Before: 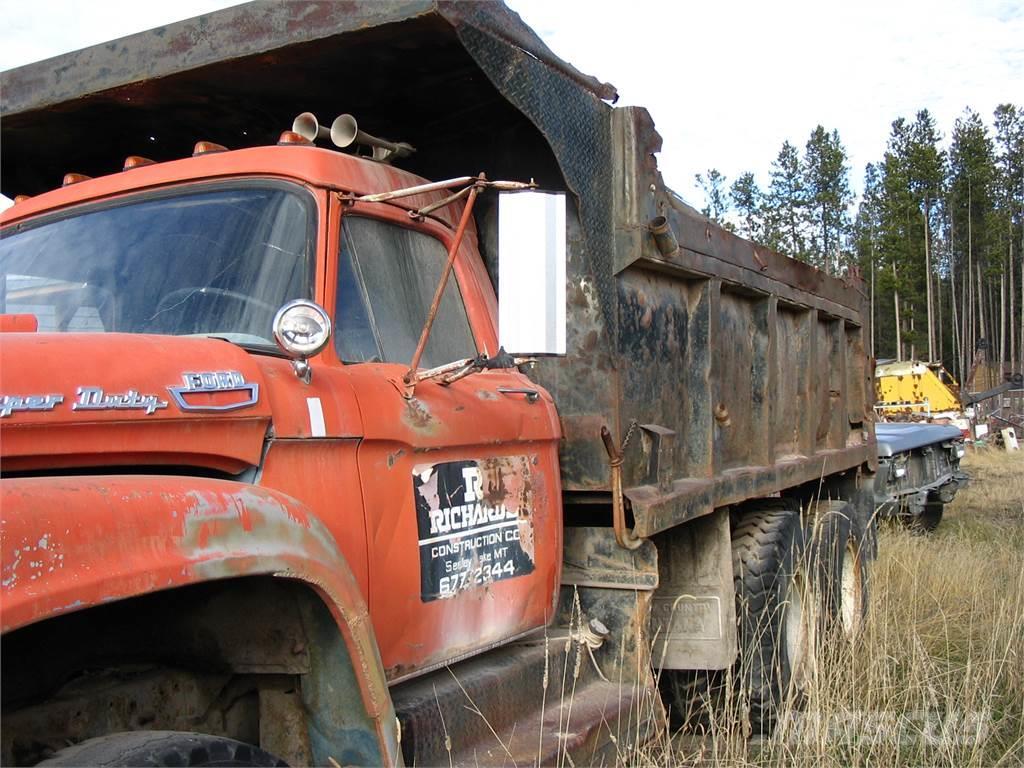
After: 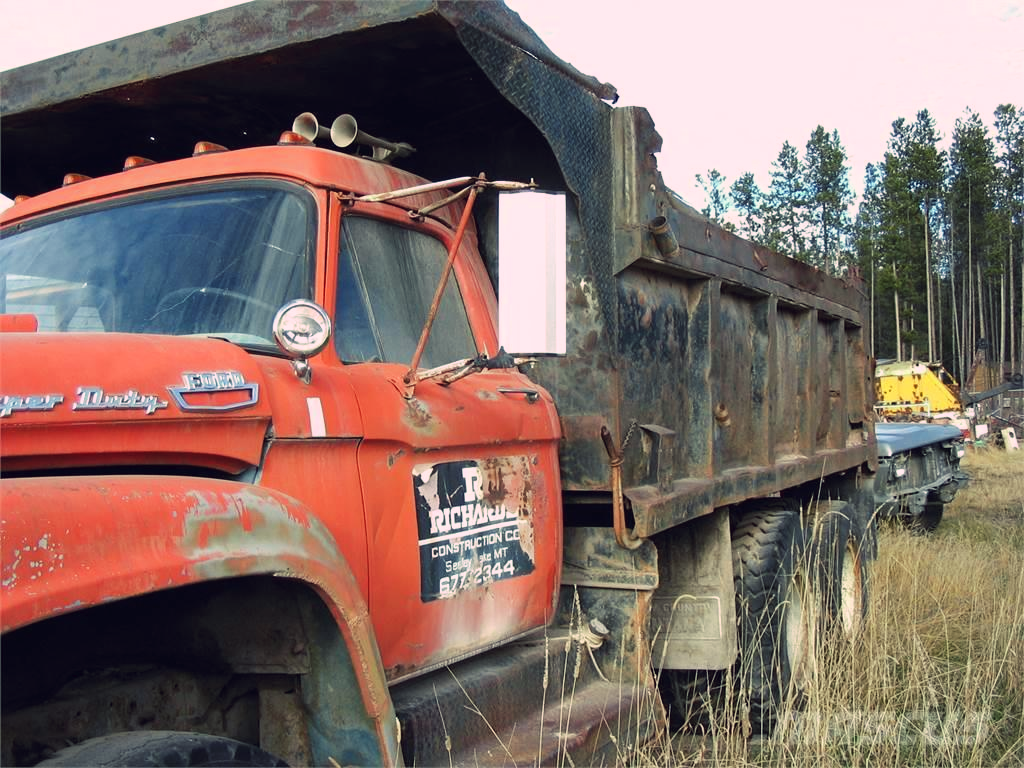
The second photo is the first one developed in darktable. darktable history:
tone curve: curves: ch0 [(0, 0) (0.003, 0.014) (0.011, 0.019) (0.025, 0.029) (0.044, 0.047) (0.069, 0.071) (0.1, 0.101) (0.136, 0.131) (0.177, 0.166) (0.224, 0.212) (0.277, 0.263) (0.335, 0.32) (0.399, 0.387) (0.468, 0.459) (0.543, 0.541) (0.623, 0.626) (0.709, 0.717) (0.801, 0.813) (0.898, 0.909) (1, 1)], preserve colors none
color look up table: target L [99.3, 97.57, 87.43, 87.37, 77.89, 72.48, 73.7, 56.98, 47.12, 10.75, 201.48, 87.12, 83.55, 80.06, 78.56, 68.86, 67.93, 68.64, 58.63, 48.96, 49.22, 41.65, 30.73, 30.12, 15.3, 95.98, 80.08, 68.48, 66.4, 61.97, 56.46, 57.4, 54.98, 50.45, 43.51, 47.54, 36.39, 35.65, 36.6, 32.42, 13.54, 1.608, 96.79, 88.54, 72.41, 69.59, 66.25, 46.19, 29.06], target a [-33.45, -43.03, -72.69, -68.1, -28.44, -24.8, -65.02, -48.41, -19.44, -10.79, 0, 1.55, 7.251, 17.54, 5.428, 43.05, 38.35, 19.14, 3.306, 53.62, 69.84, 63.68, 29.69, 3.442, 36.5, 18.07, 17.98, 25.23, 56.86, -3.195, 78.59, 79.04, 41.8, 0.939, 6.472, 69.97, 51.66, 31.37, 62.83, 33.99, 31.49, 9.013, -41.7, -56.39, -20.64, -40.58, -23.41, -27.04, -1.715], target b [95.02, 38.92, 78.08, 29.07, 59.59, 25.38, 63.71, 33.27, 38.46, 0.582, -0.001, 31.02, 8.893, 12.21, 67.84, 21.77, 64.65, 35.78, 4.503, 36.95, 61.09, 4.288, 36.94, 7.899, 8.988, 3.17, -12.21, -35.08, -33.79, -46.42, -17.84, -48.95, -0.985, -18.4, -48.28, -23.81, -86.33, -77.48, -51.66, -18.96, -42.88, -12.9, 6.267, -3.564, -9.769, -7.686, -35.32, -7.695, -35.12], num patches 49
